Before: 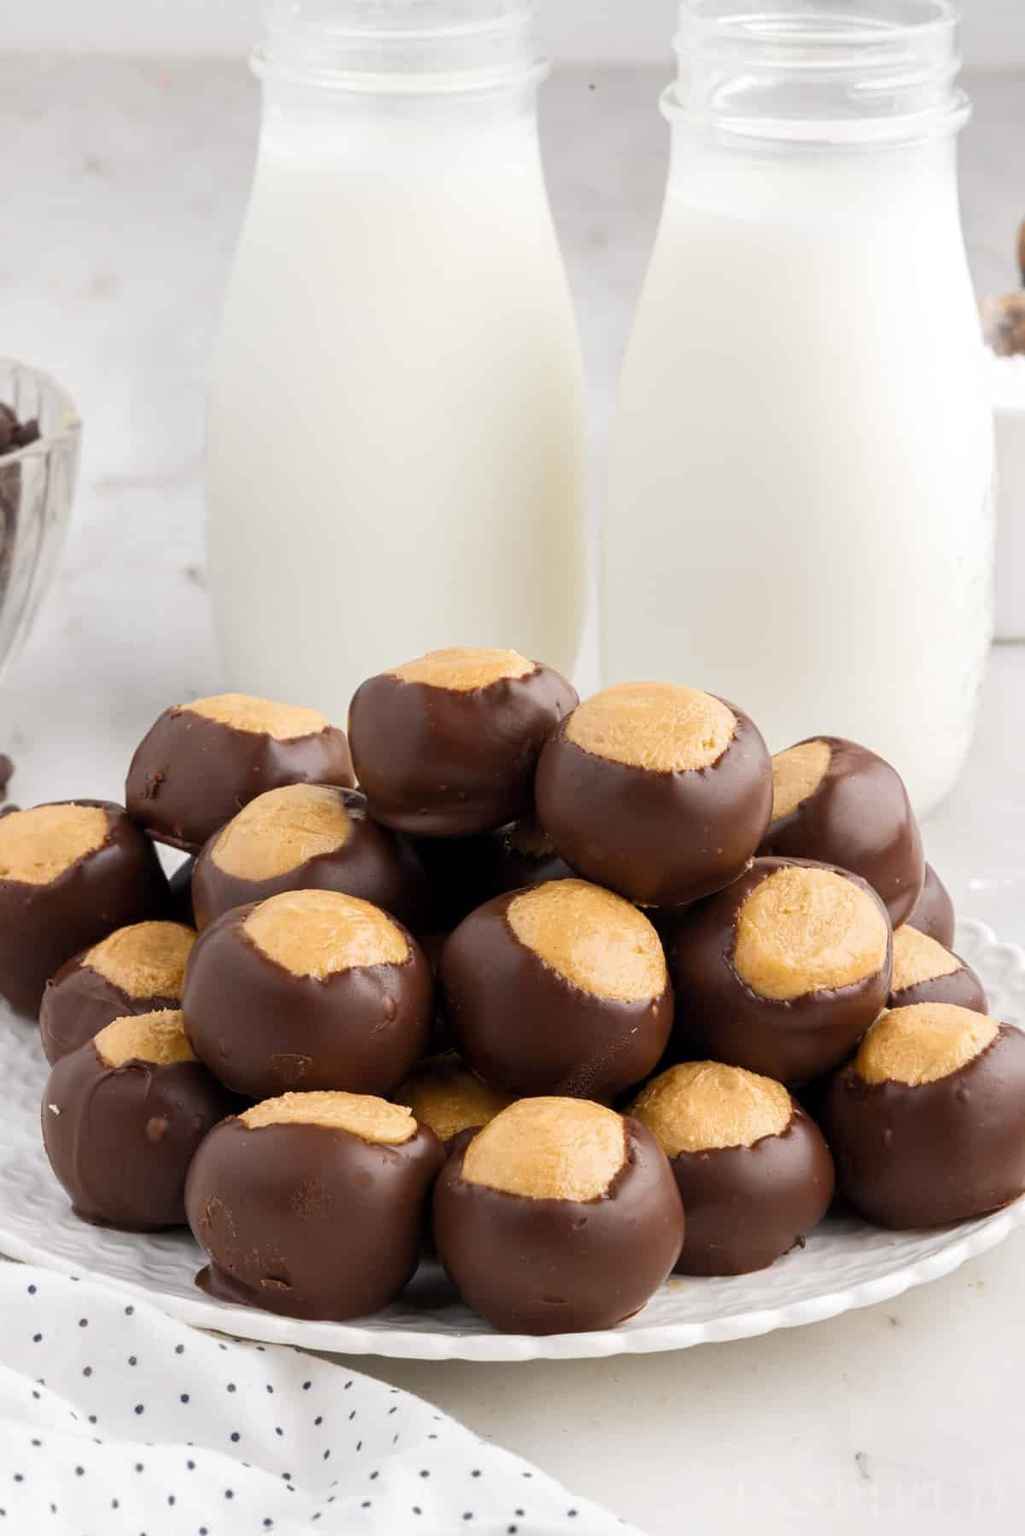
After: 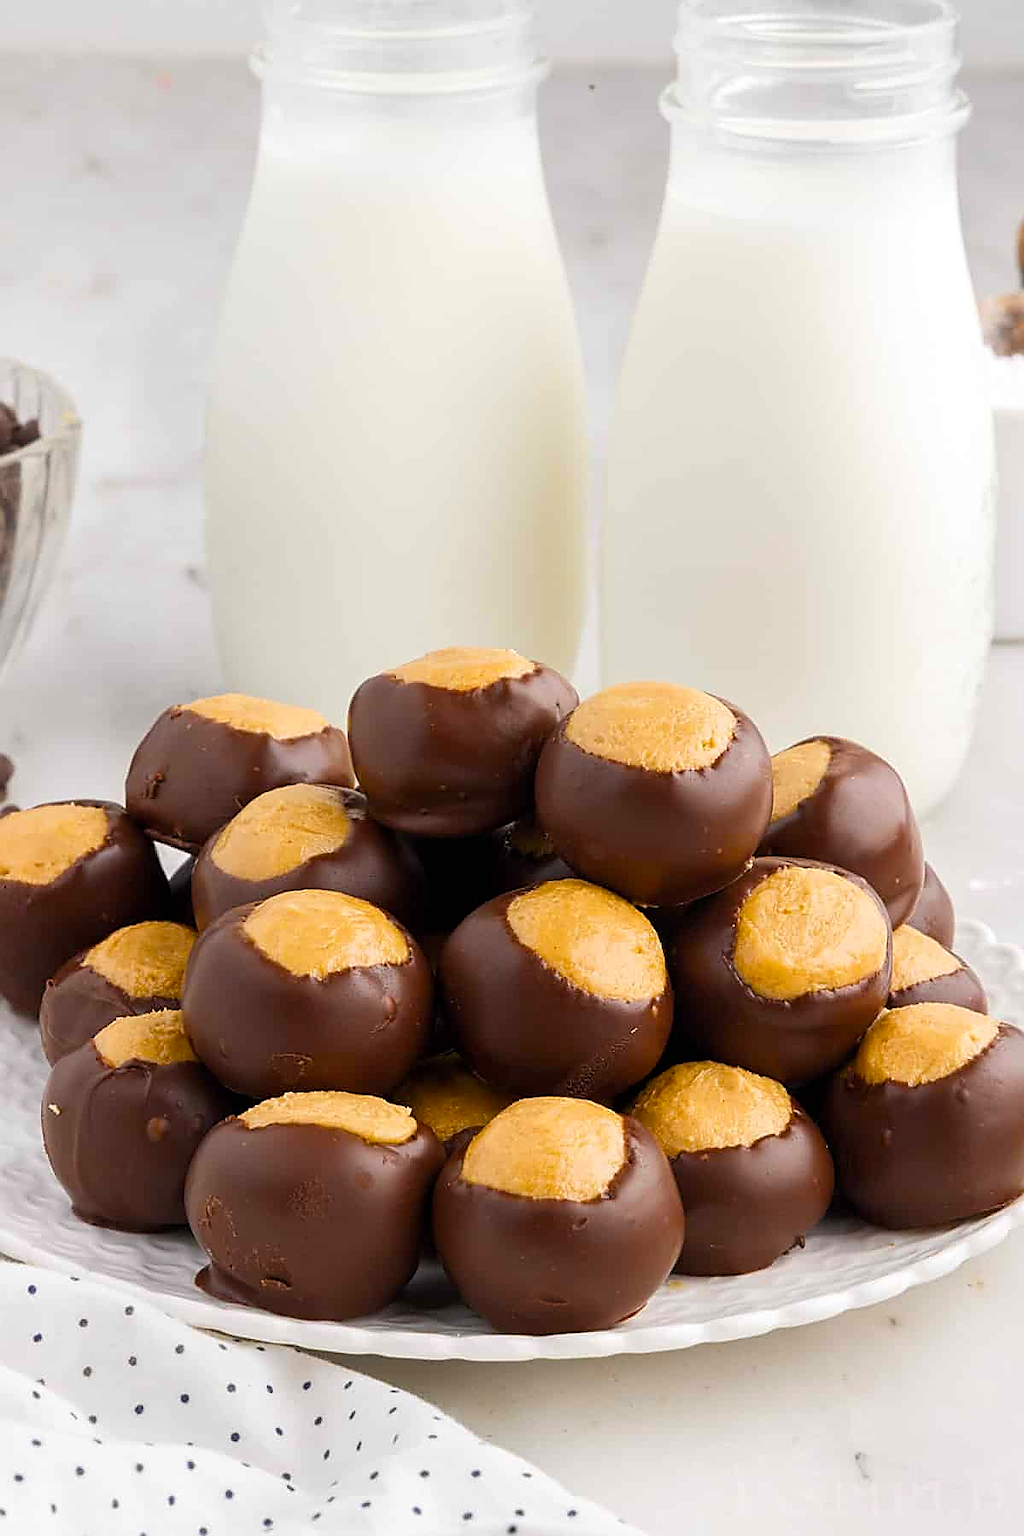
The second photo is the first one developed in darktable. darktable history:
color balance rgb: perceptual saturation grading › global saturation 20%, global vibrance 20%
sharpen: radius 1.4, amount 1.25, threshold 0.7
